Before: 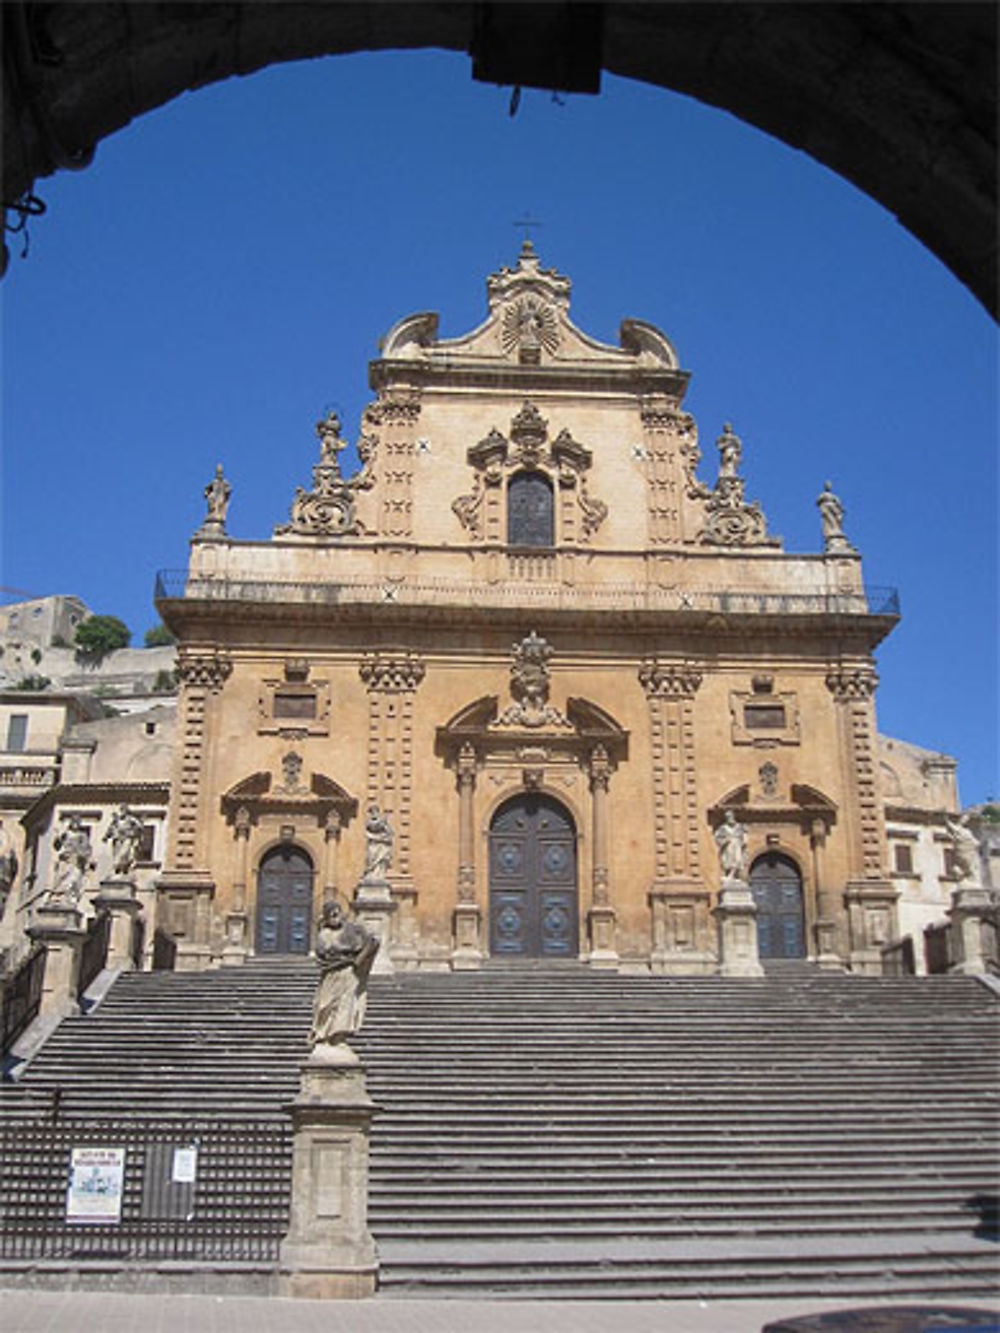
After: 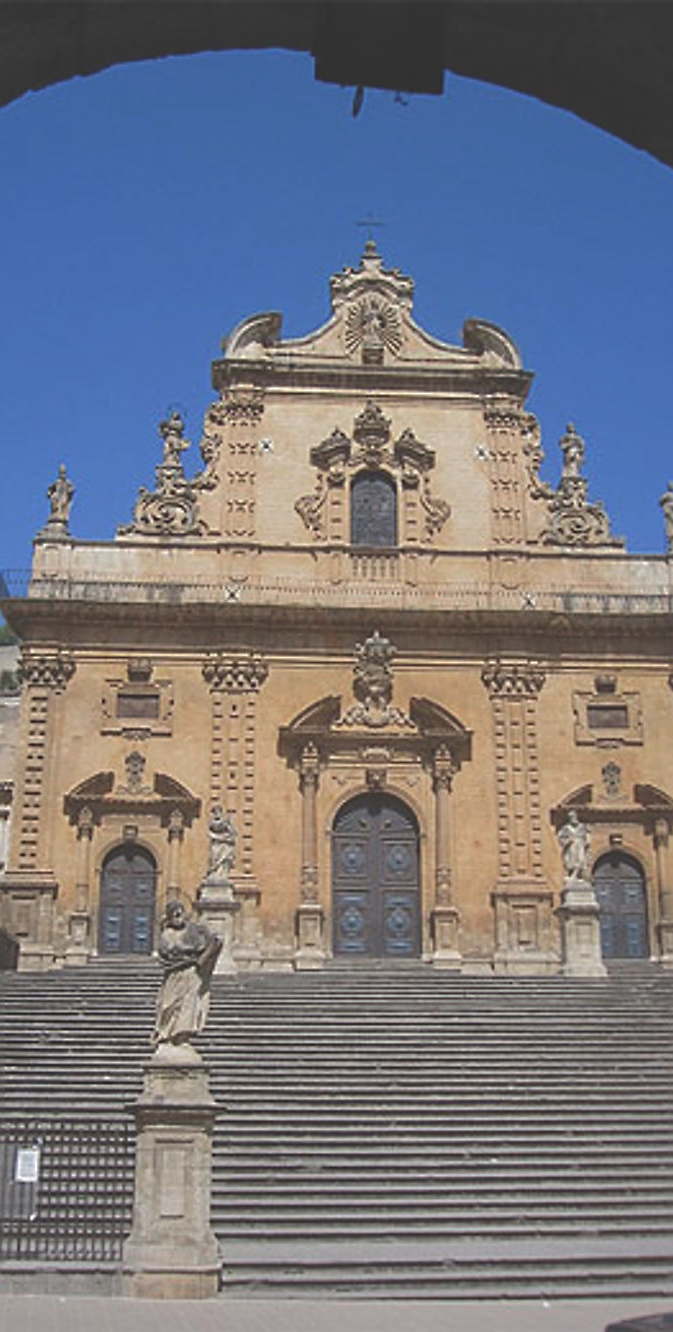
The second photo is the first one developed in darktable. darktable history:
color zones: curves: ch0 [(0, 0.5) (0.143, 0.5) (0.286, 0.456) (0.429, 0.5) (0.571, 0.5) (0.714, 0.5) (0.857, 0.5) (1, 0.5)]; ch1 [(0, 0.5) (0.143, 0.5) (0.286, 0.422) (0.429, 0.5) (0.571, 0.5) (0.714, 0.5) (0.857, 0.5) (1, 0.5)]
crop and rotate: left 15.796%, right 16.849%
exposure: black level correction -0.025, exposure -0.121 EV, compensate exposure bias true, compensate highlight preservation false
sharpen: on, module defaults
shadows and highlights: shadows 40.12, highlights -59.75
